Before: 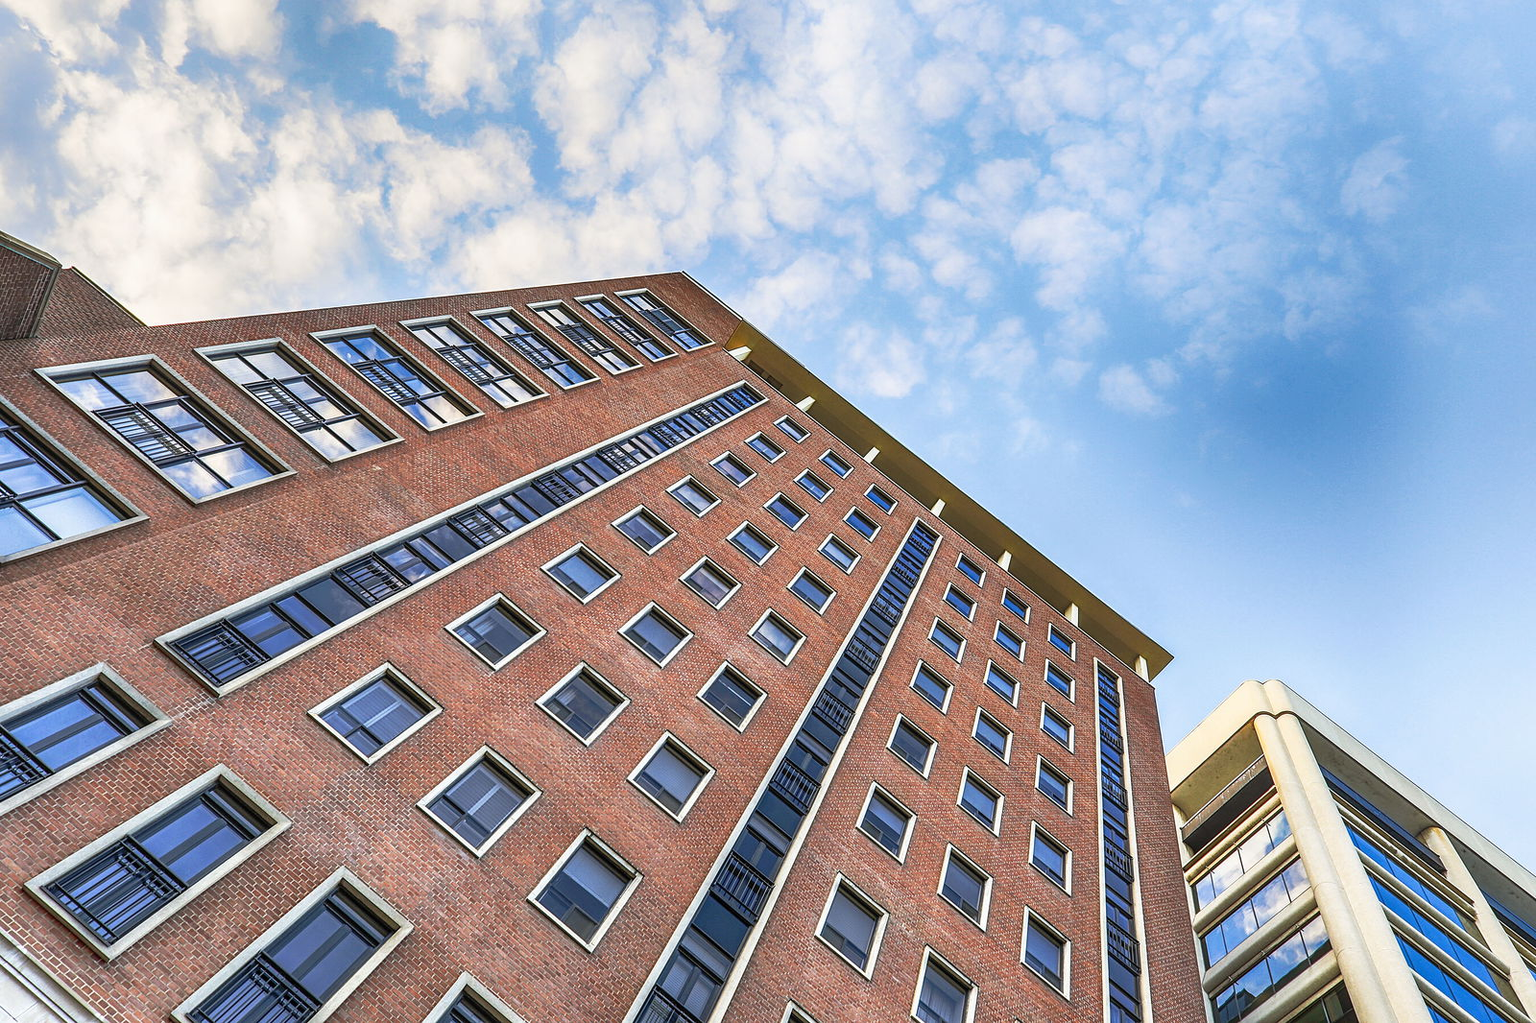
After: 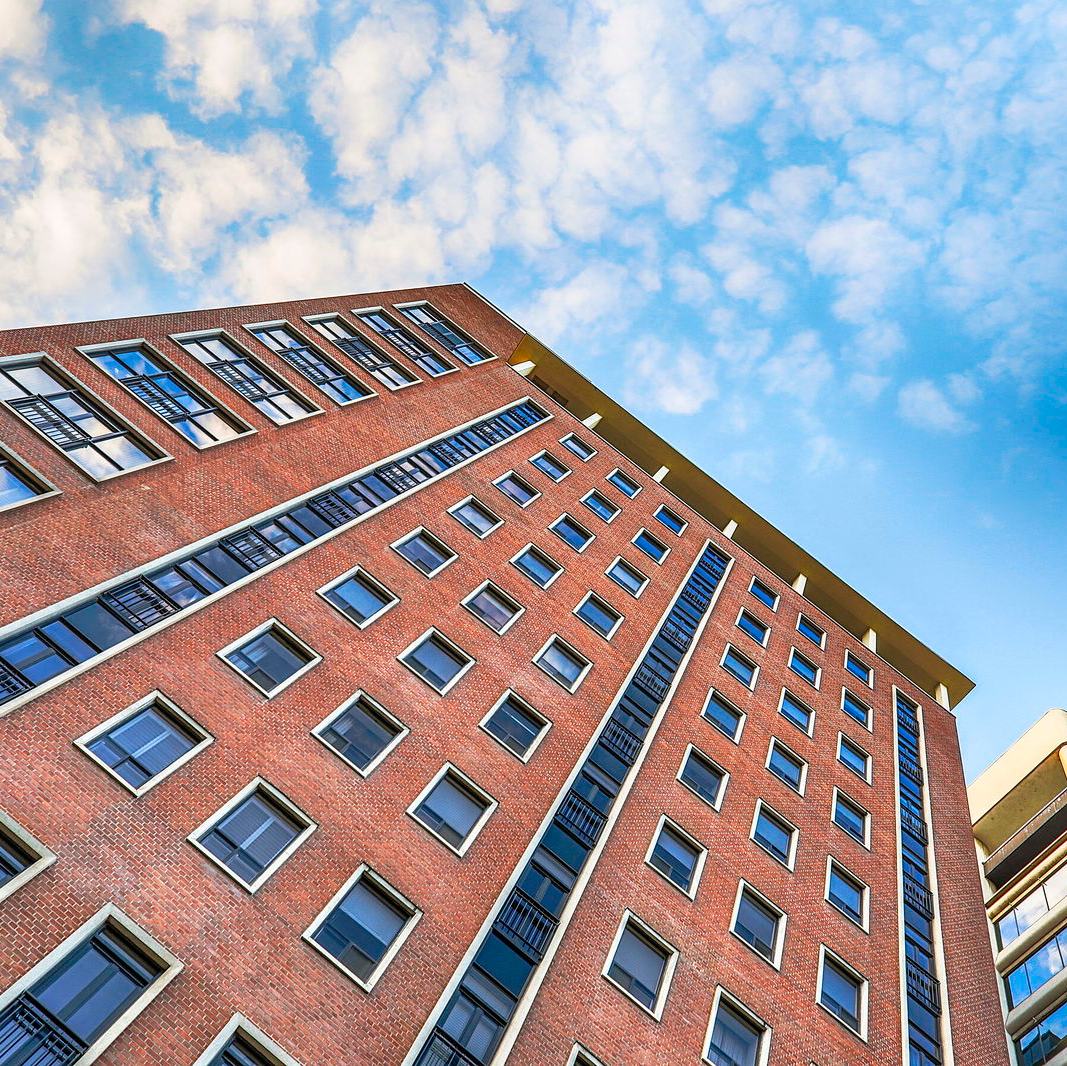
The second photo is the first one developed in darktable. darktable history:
contrast brightness saturation: saturation 0.1
crop and rotate: left 15.446%, right 17.836%
